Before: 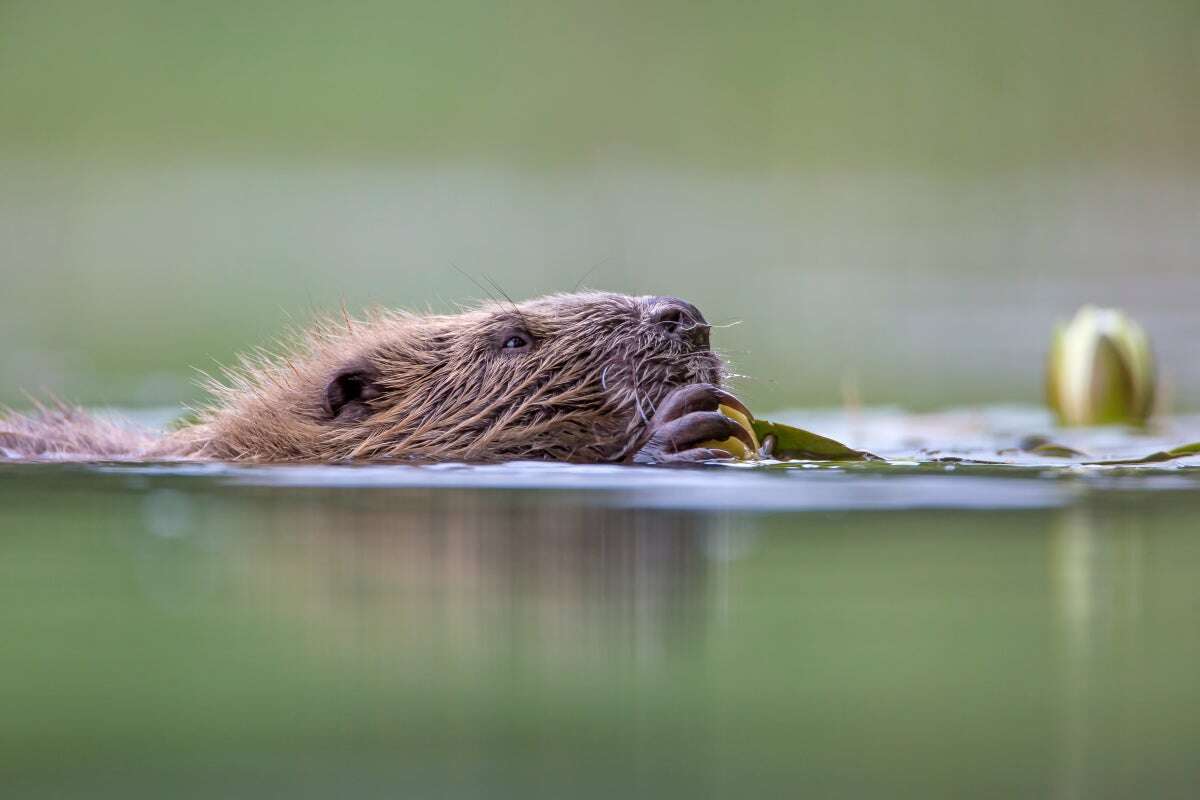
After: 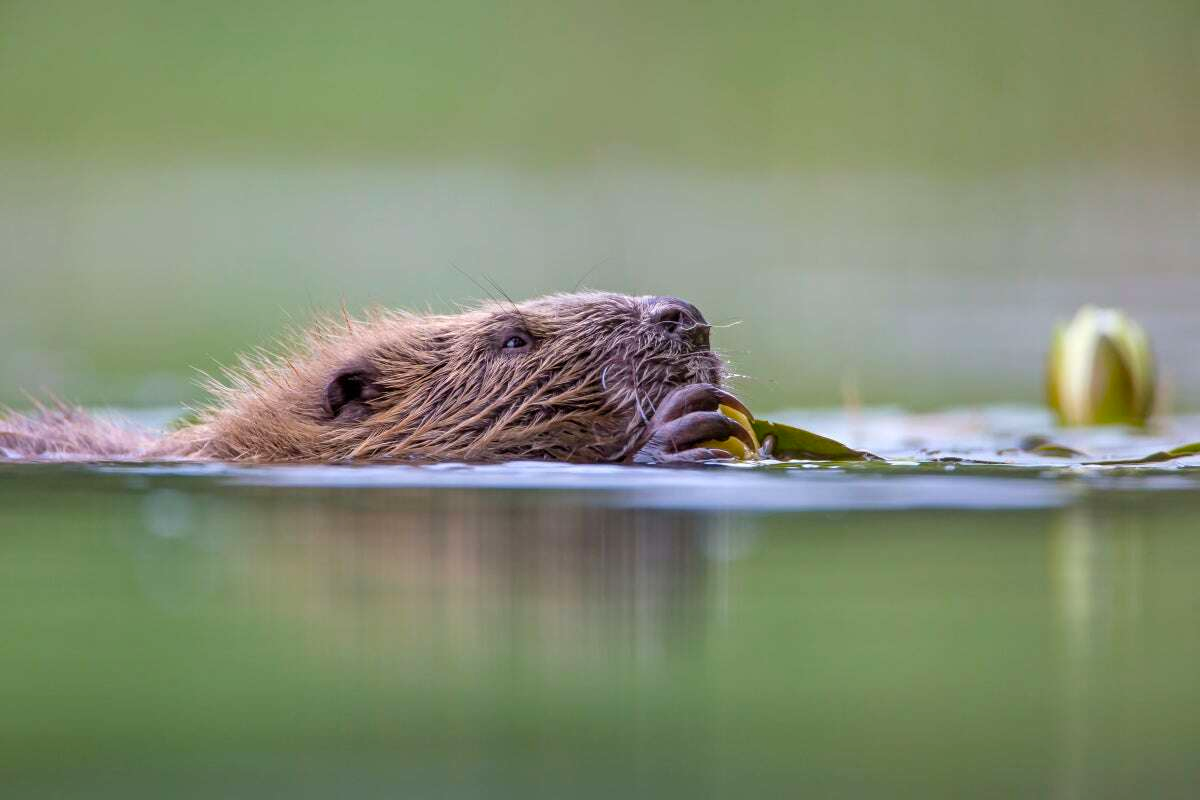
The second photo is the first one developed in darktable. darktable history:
color balance rgb: perceptual saturation grading › global saturation 19.88%, global vibrance 9.729%
